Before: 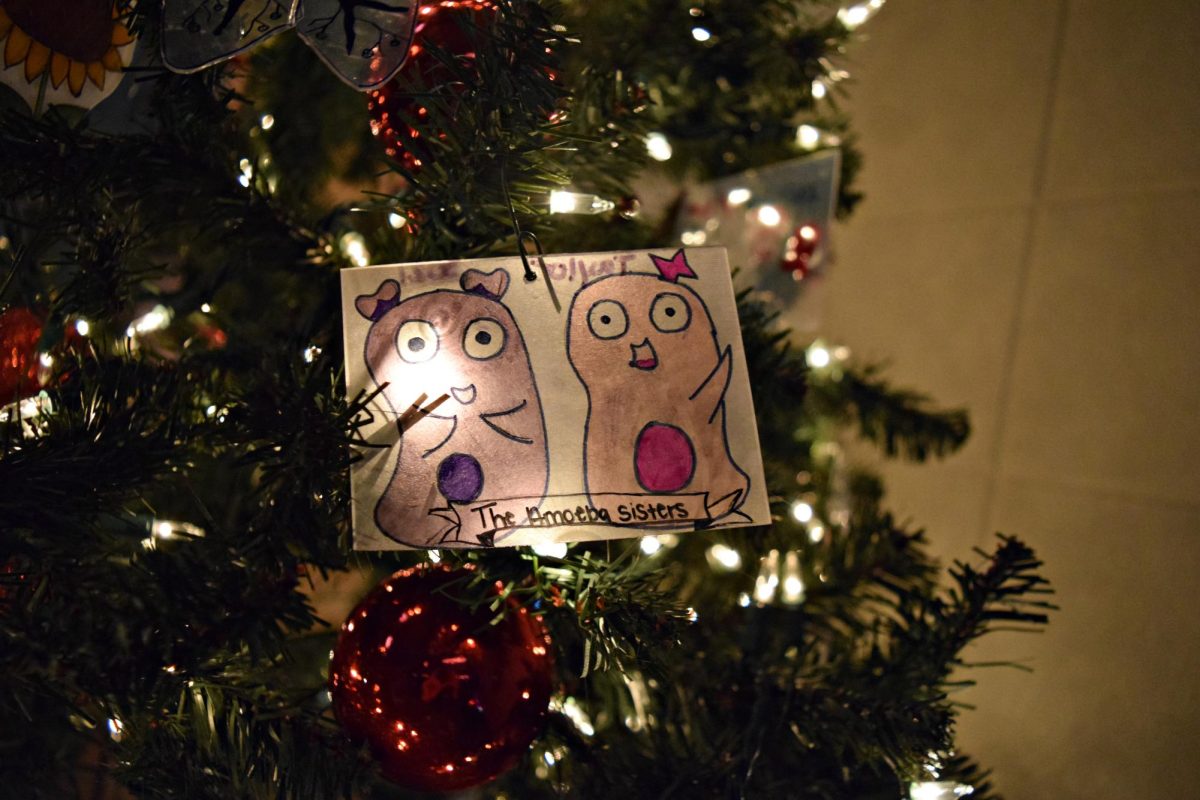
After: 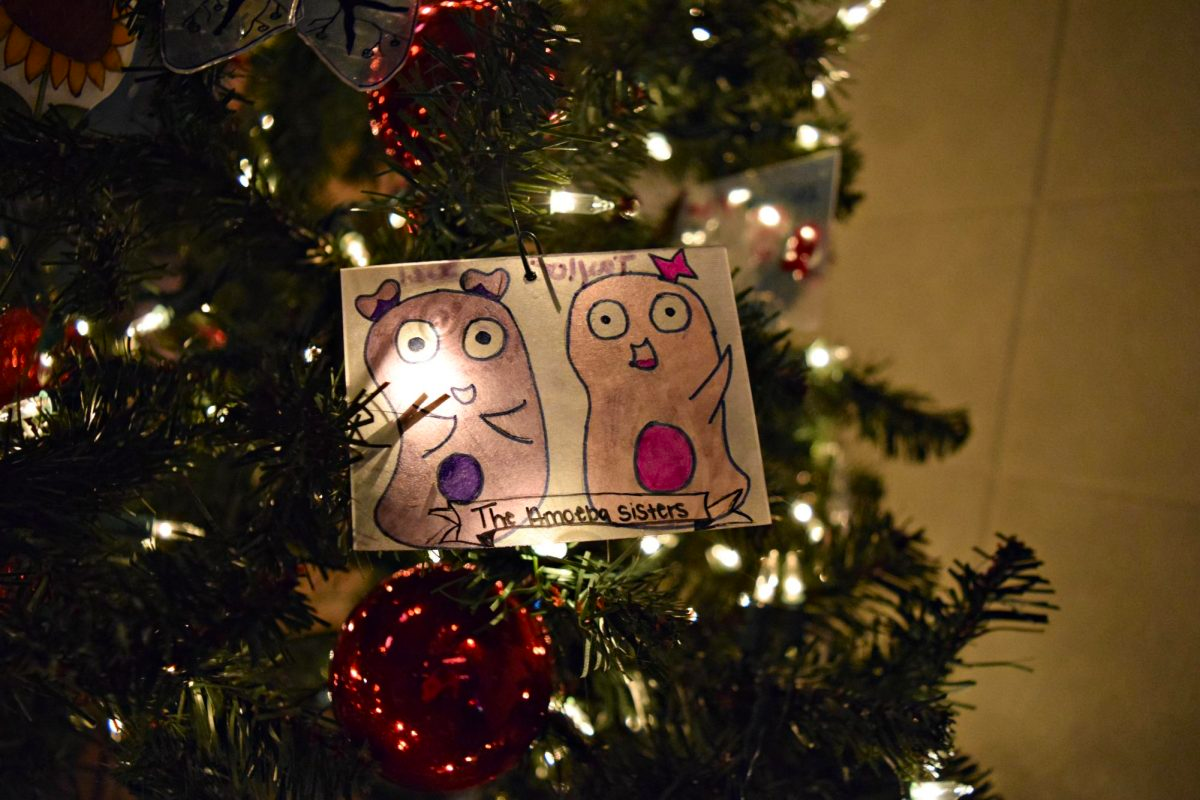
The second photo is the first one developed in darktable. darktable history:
contrast brightness saturation: contrast 0.04, saturation 0.158
